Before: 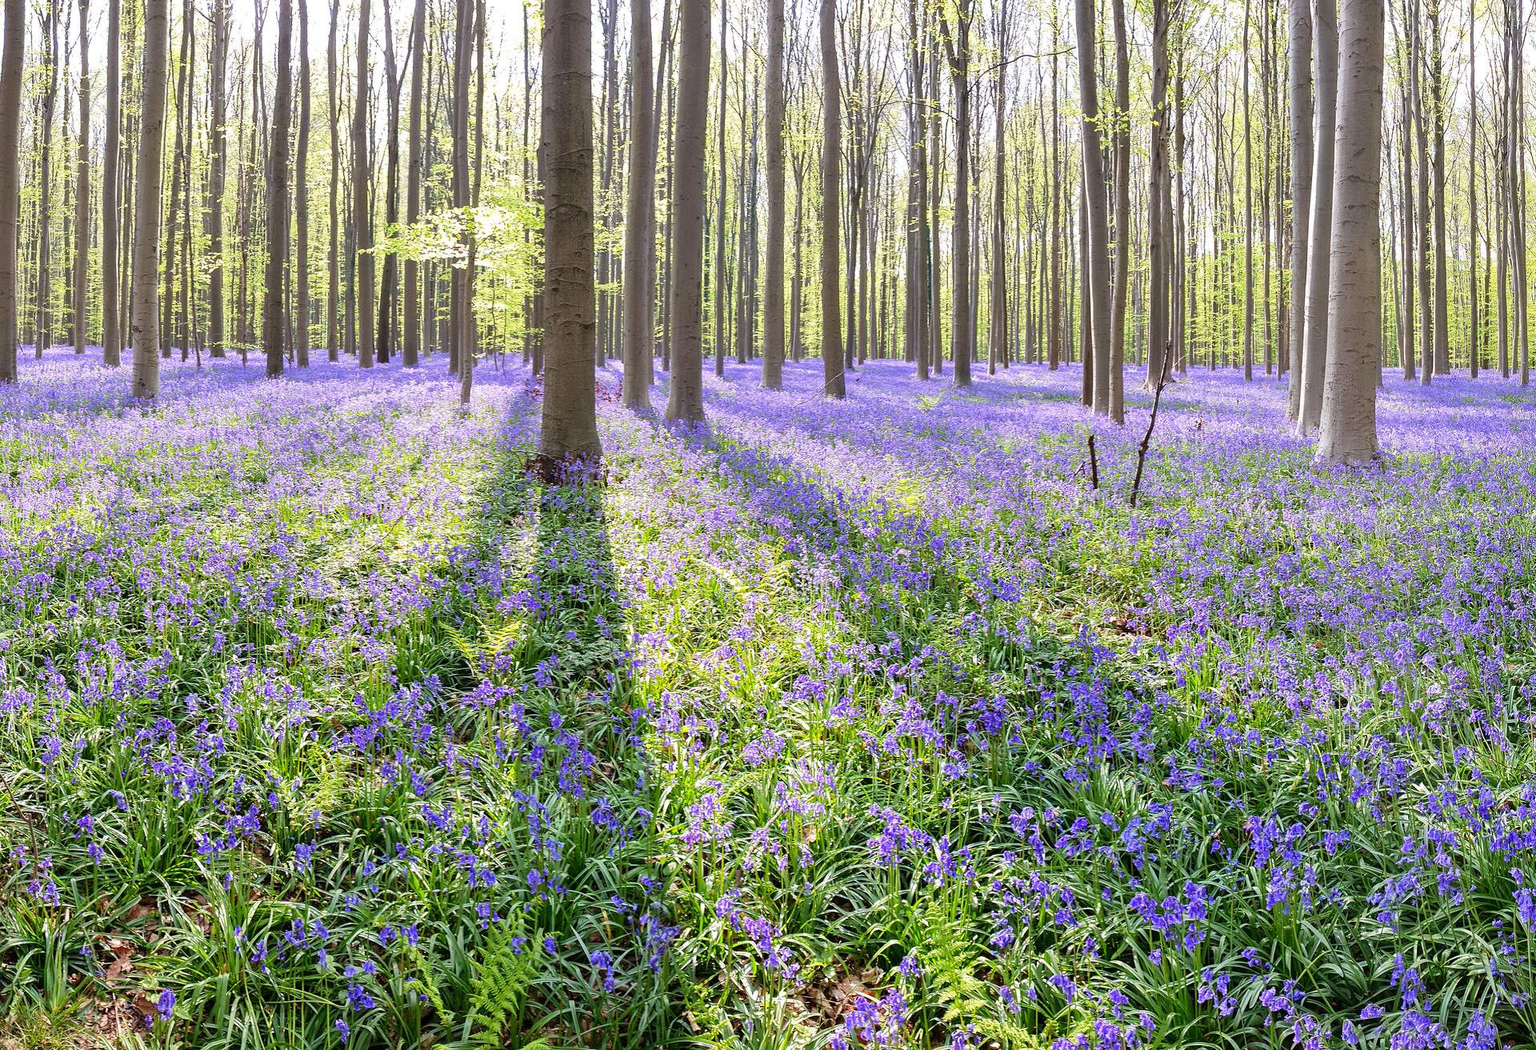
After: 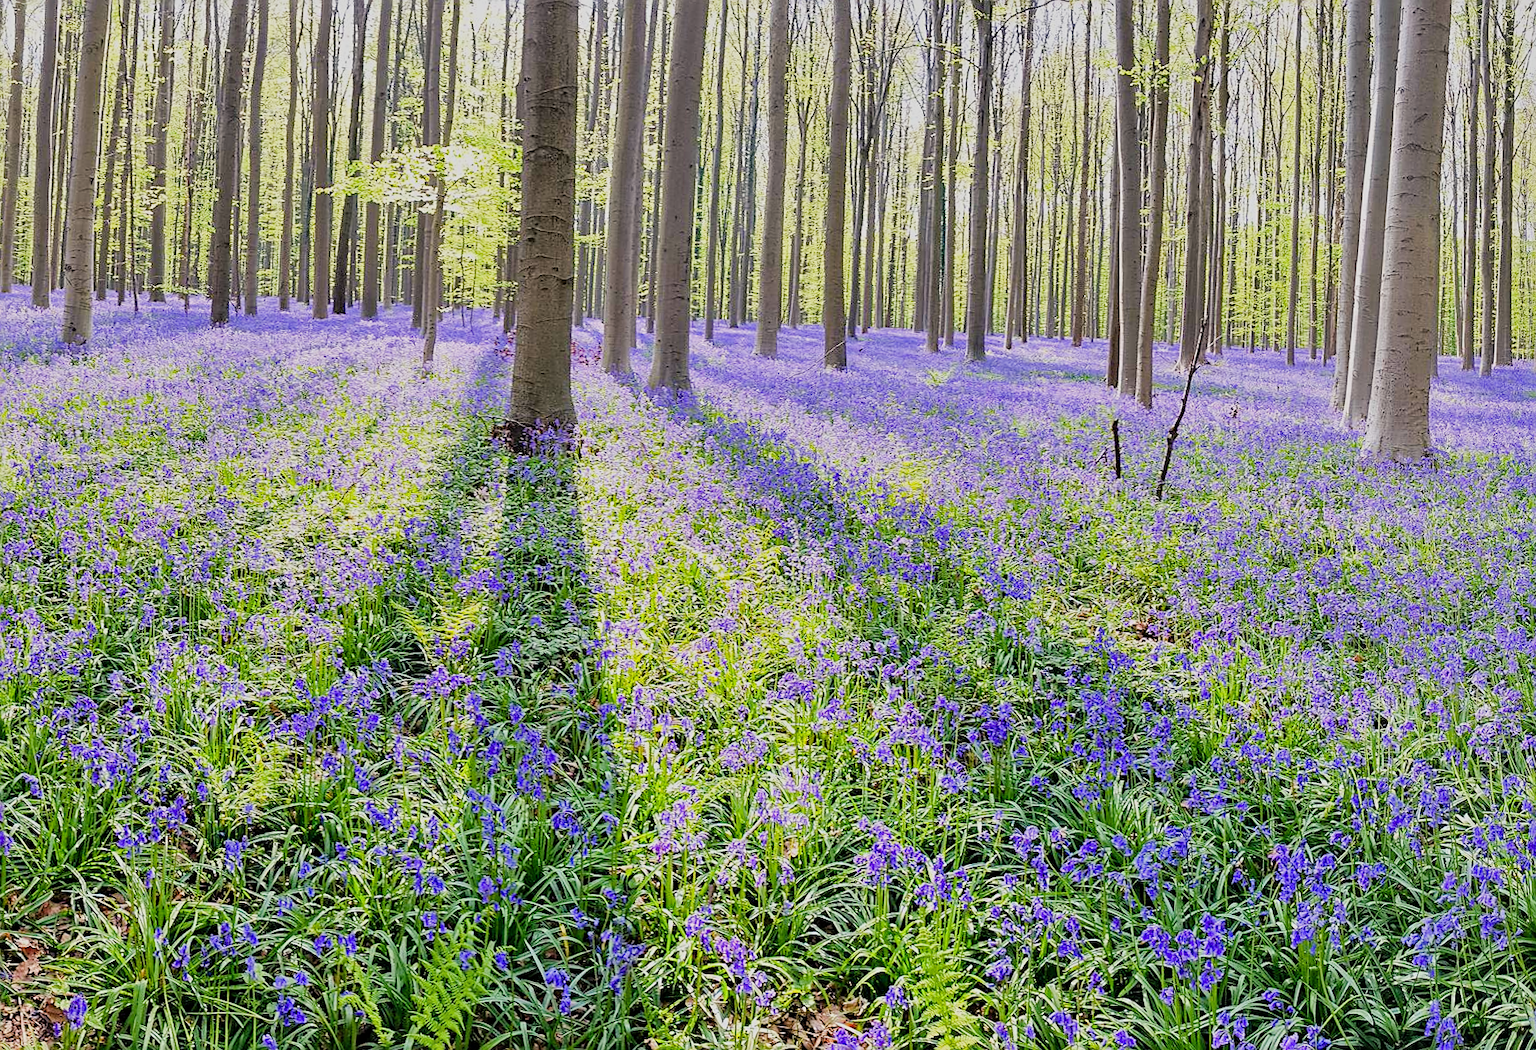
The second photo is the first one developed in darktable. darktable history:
color balance rgb: shadows lift › chroma 4.297%, shadows lift › hue 252.7°, linear chroma grading › global chroma 14.877%, perceptual saturation grading › global saturation 0.169%, perceptual brilliance grading › global brilliance 3.356%
exposure: exposure 0.209 EV, compensate exposure bias true, compensate highlight preservation false
filmic rgb: black relative exposure -7.39 EV, white relative exposure 5.08 EV, threshold 2.97 EV, hardness 3.2, enable highlight reconstruction true
sharpen: on, module defaults
shadows and highlights: soften with gaussian
crop and rotate: angle -1.91°, left 3.162%, top 4.103%, right 1.621%, bottom 0.578%
